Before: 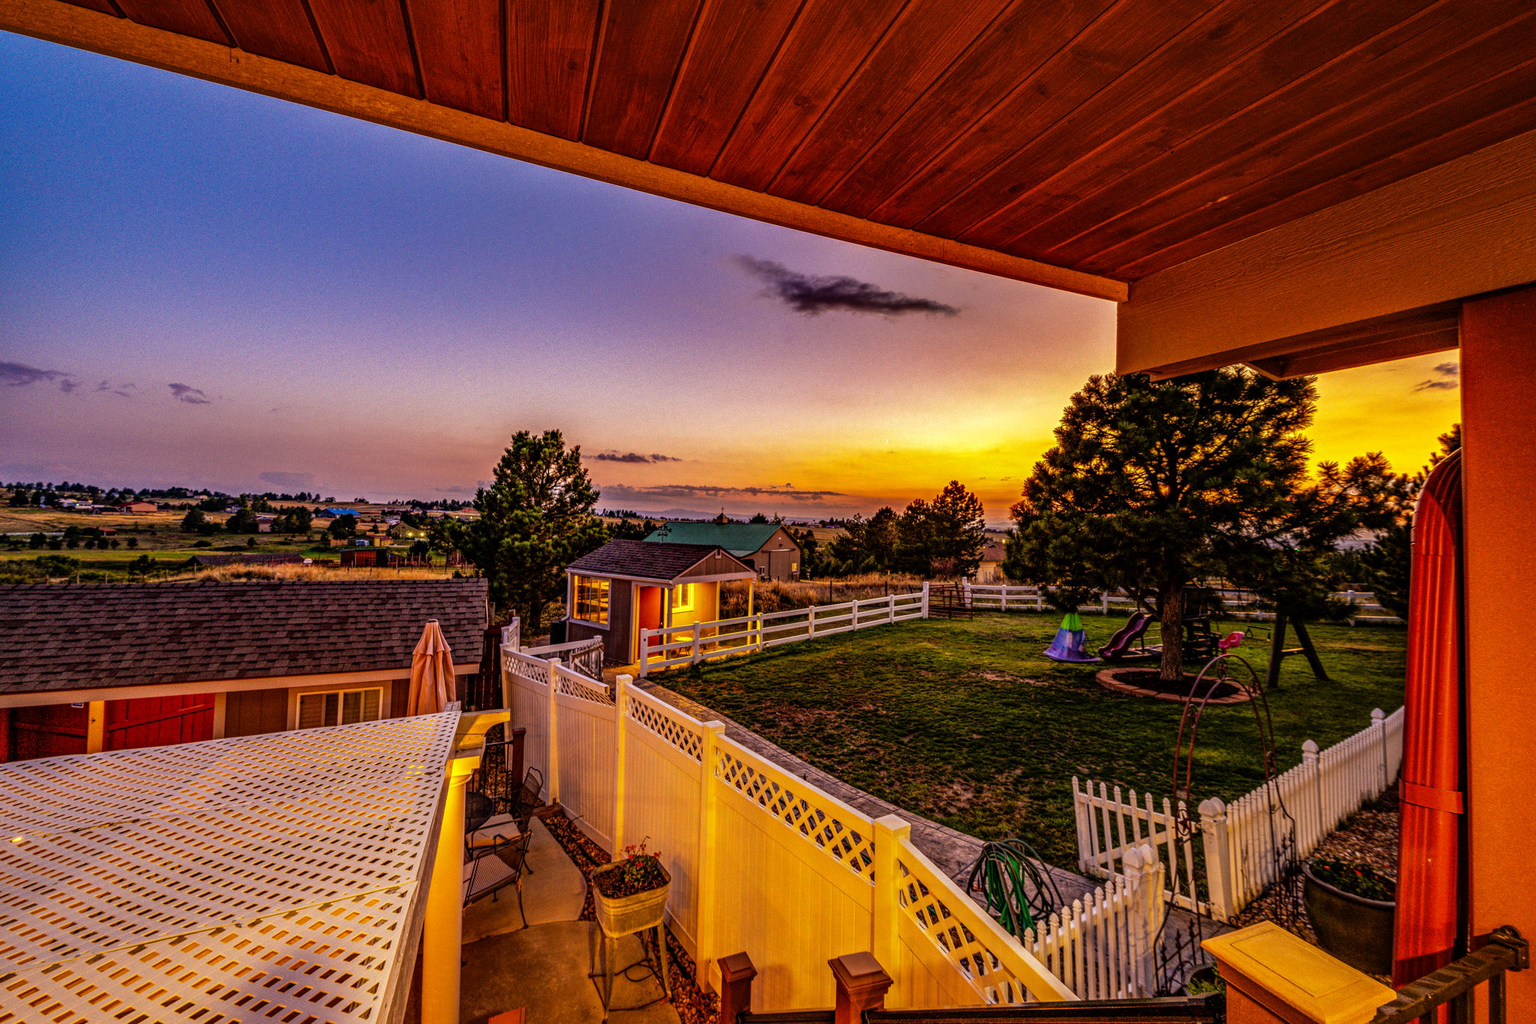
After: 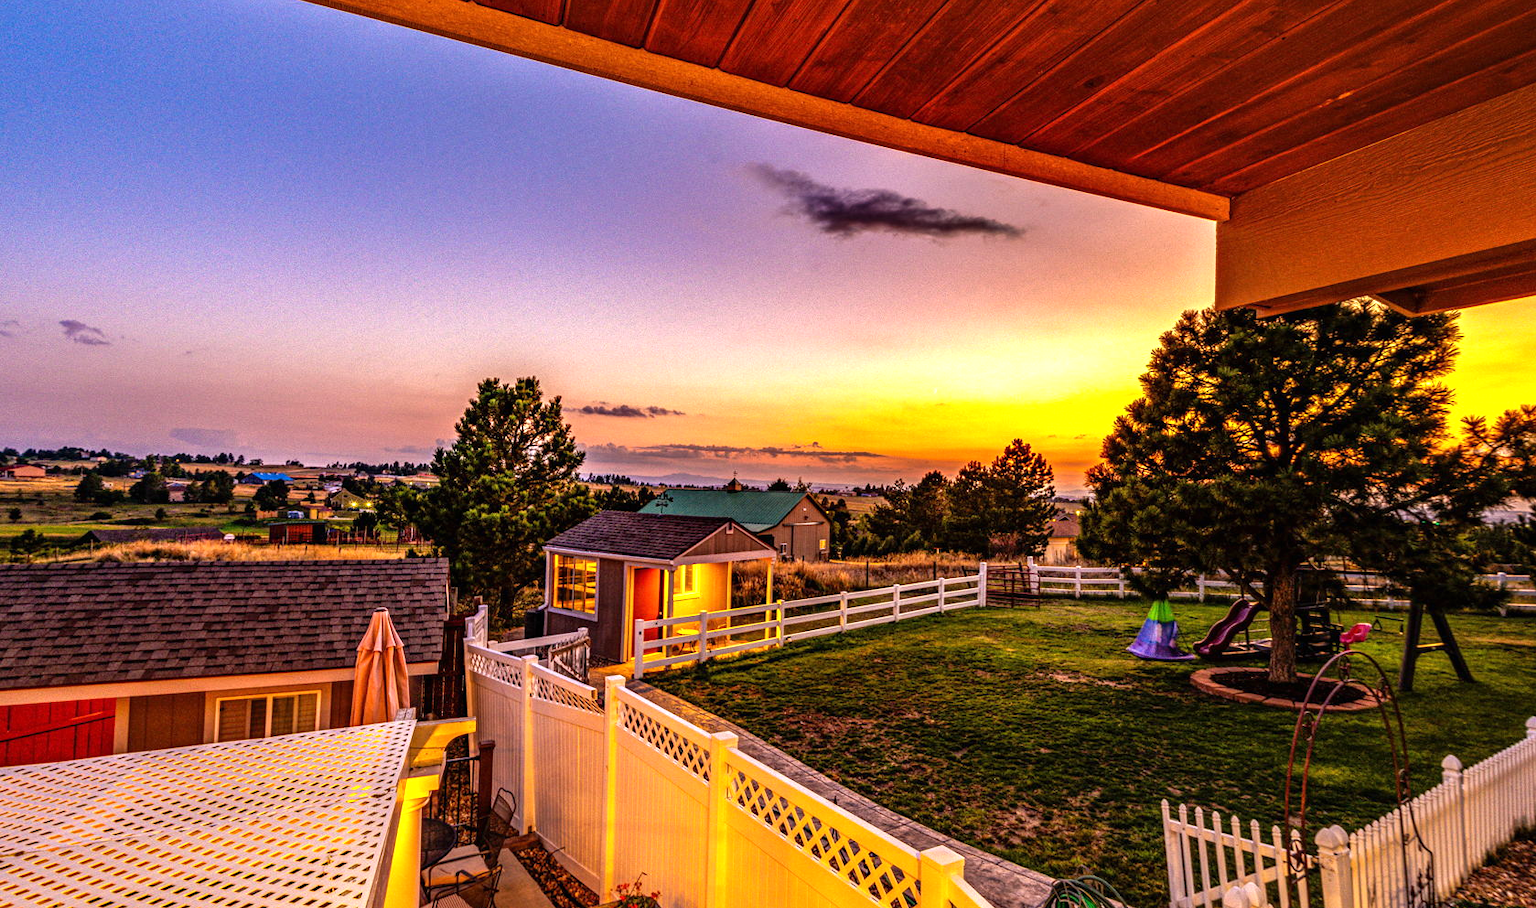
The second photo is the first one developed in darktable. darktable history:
exposure: black level correction 0, exposure 0.7 EV, compensate exposure bias true, compensate highlight preservation false
crop: left 7.856%, top 11.836%, right 10.12%, bottom 15.387%
